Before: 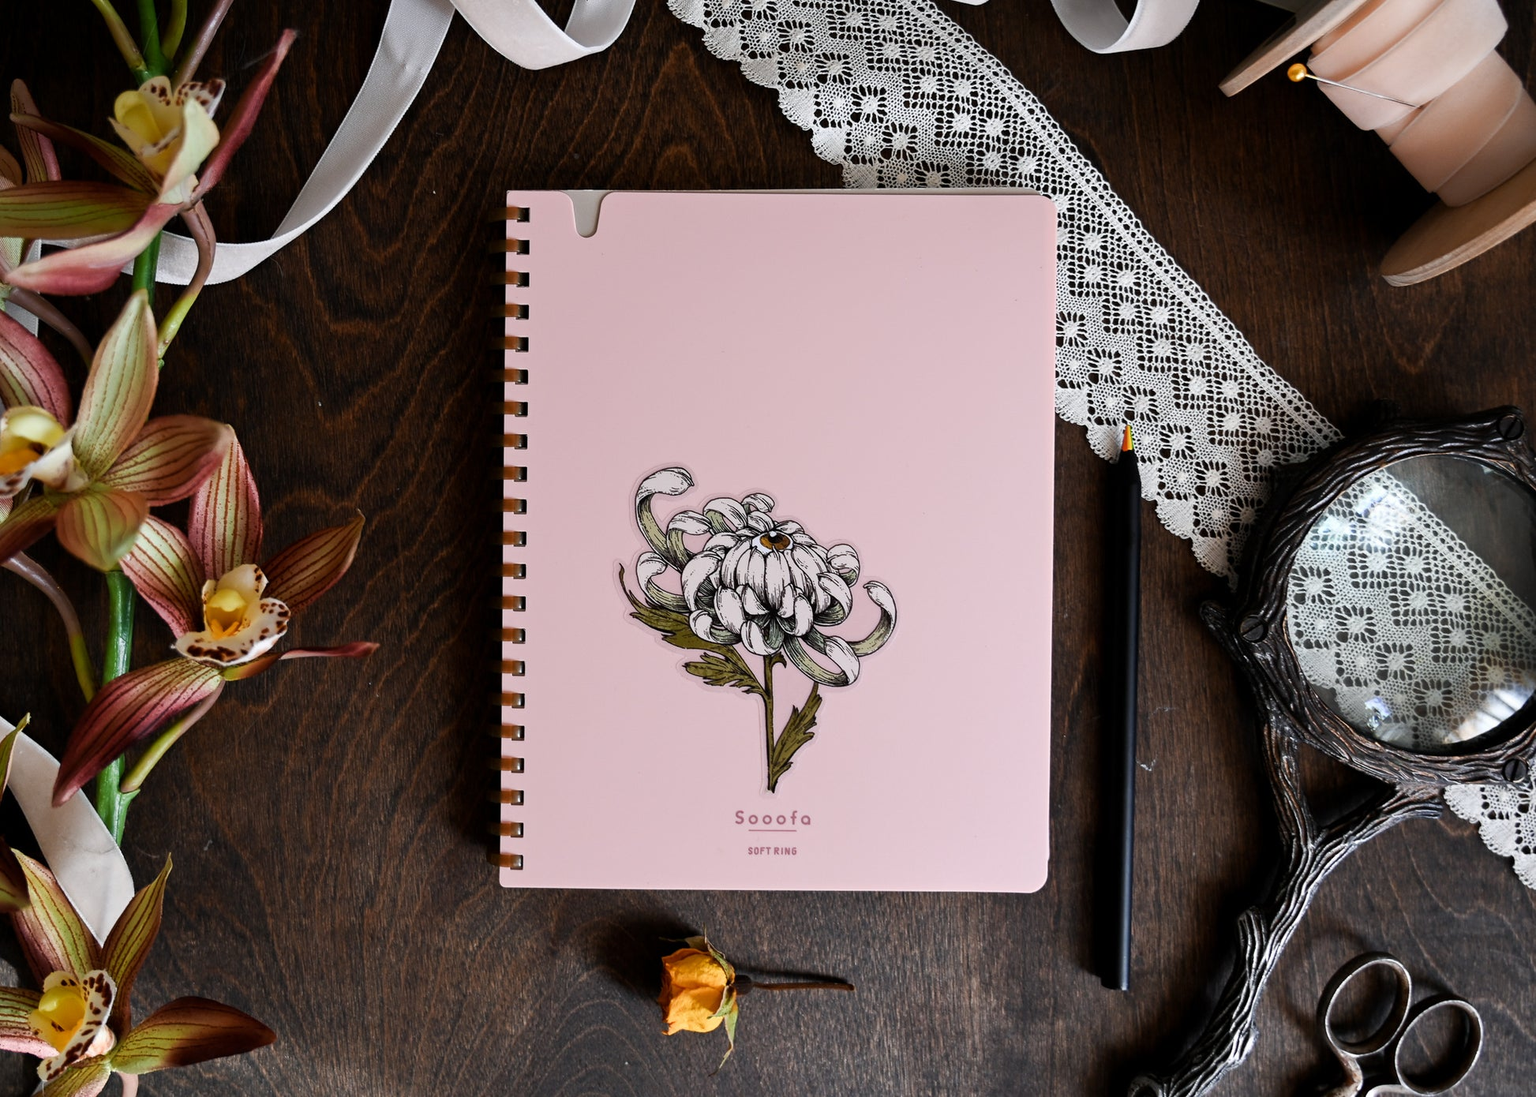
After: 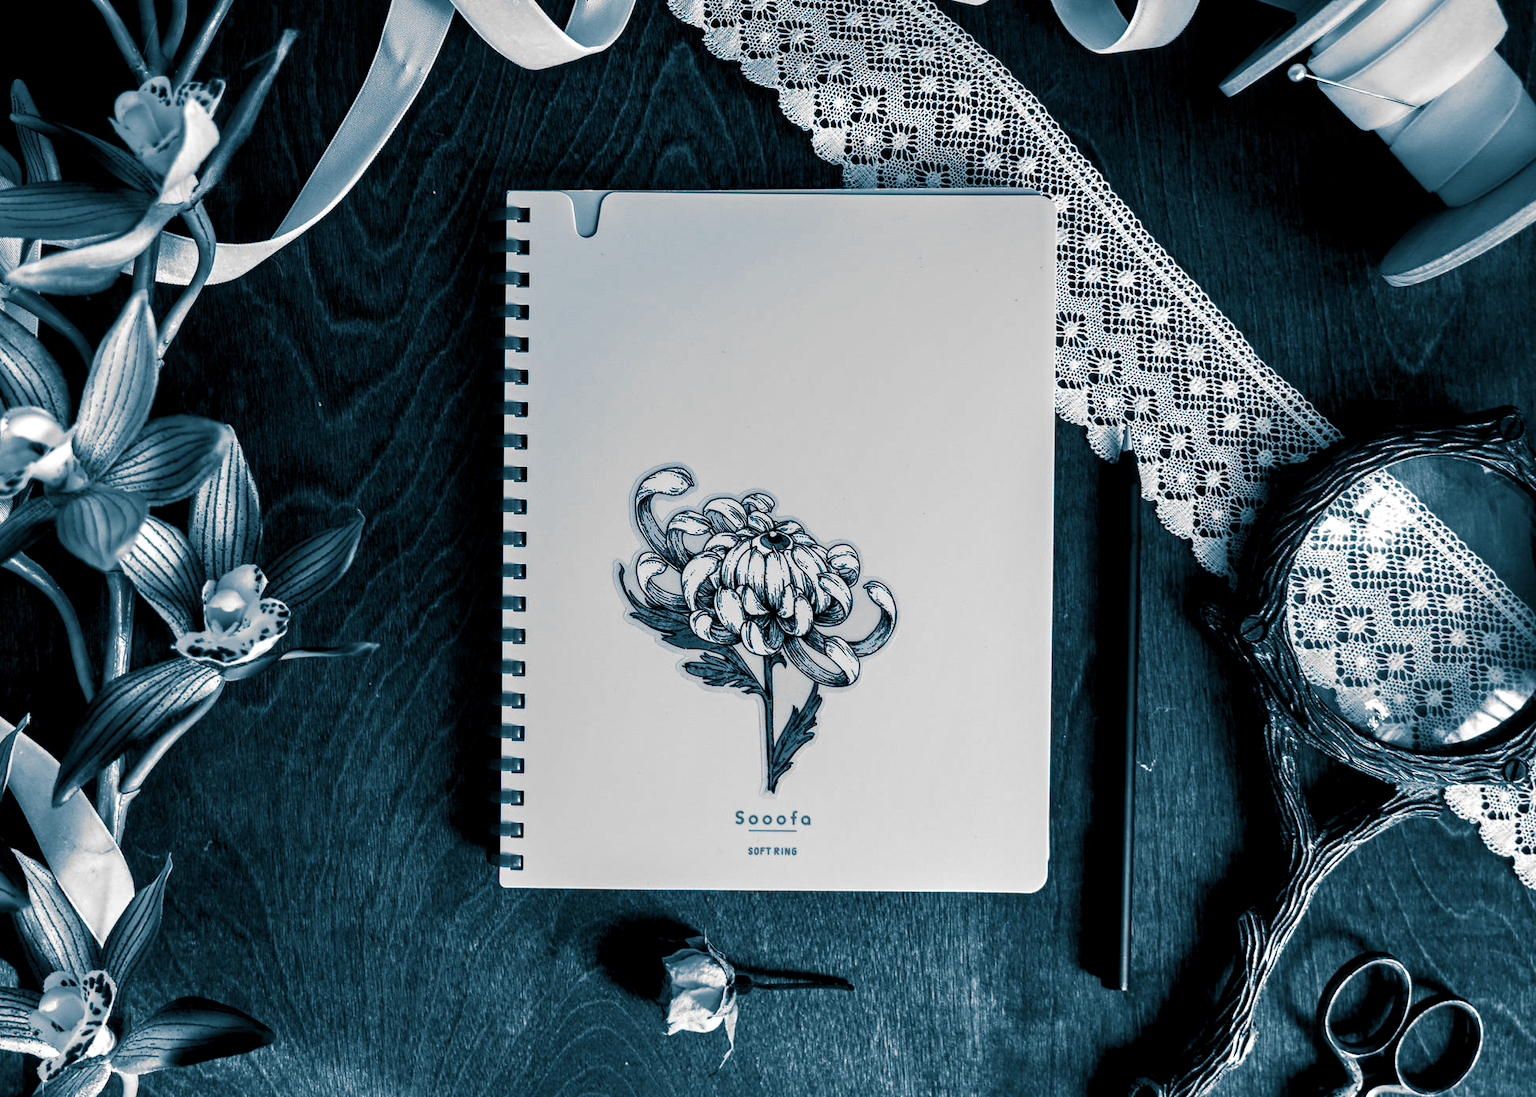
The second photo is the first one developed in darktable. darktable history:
split-toning: shadows › hue 212.4°, balance -70
color balance rgb: perceptual saturation grading › global saturation 20%, global vibrance 20%
monochrome: a -35.87, b 49.73, size 1.7
exposure: exposure 0.191 EV, compensate highlight preservation false
local contrast: highlights 60%, shadows 60%, detail 160%
white balance: red 0.978, blue 0.999
